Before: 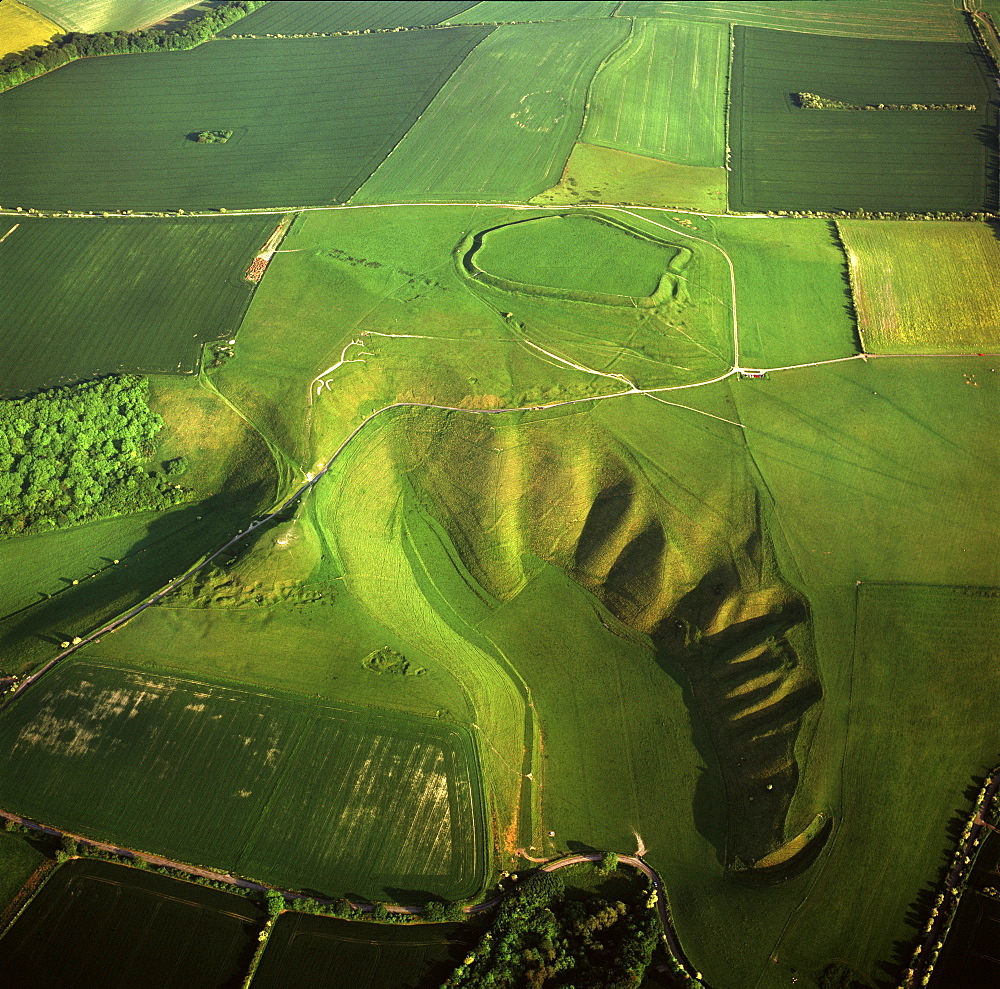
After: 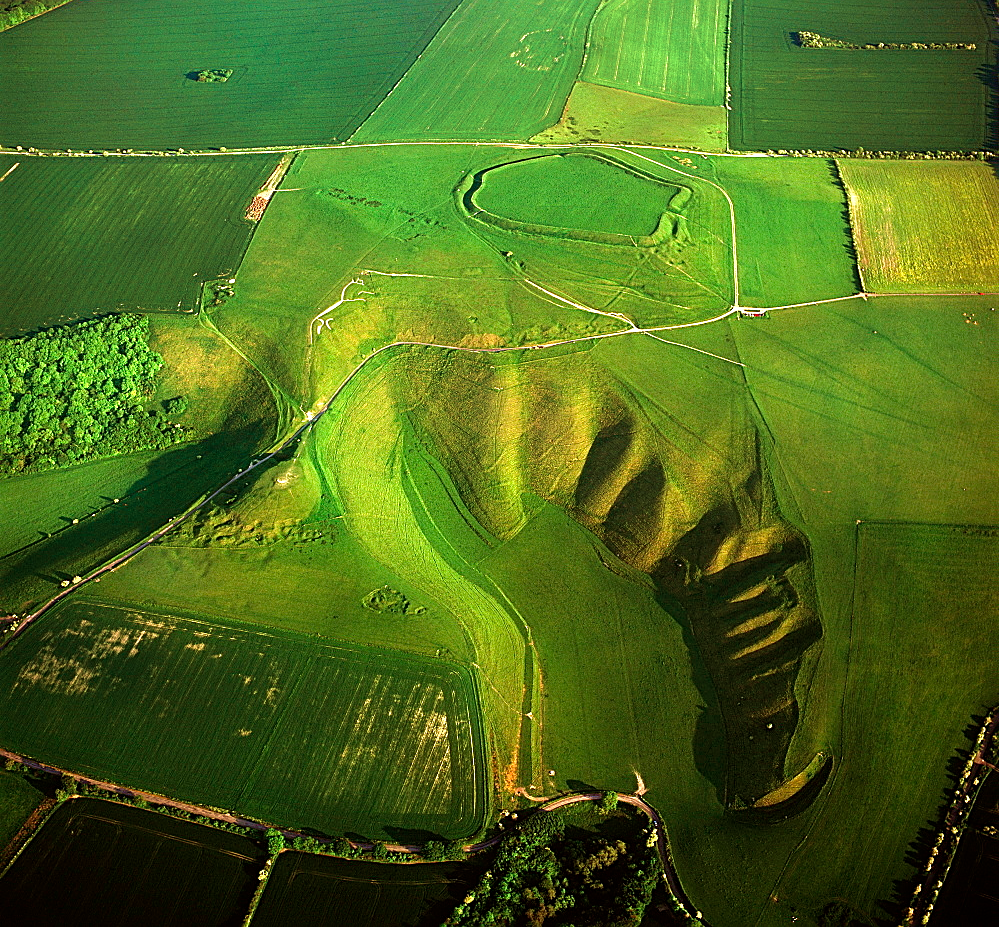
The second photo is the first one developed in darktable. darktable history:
sharpen: on, module defaults
crop and rotate: top 6.259%
velvia: strength 55.7%
